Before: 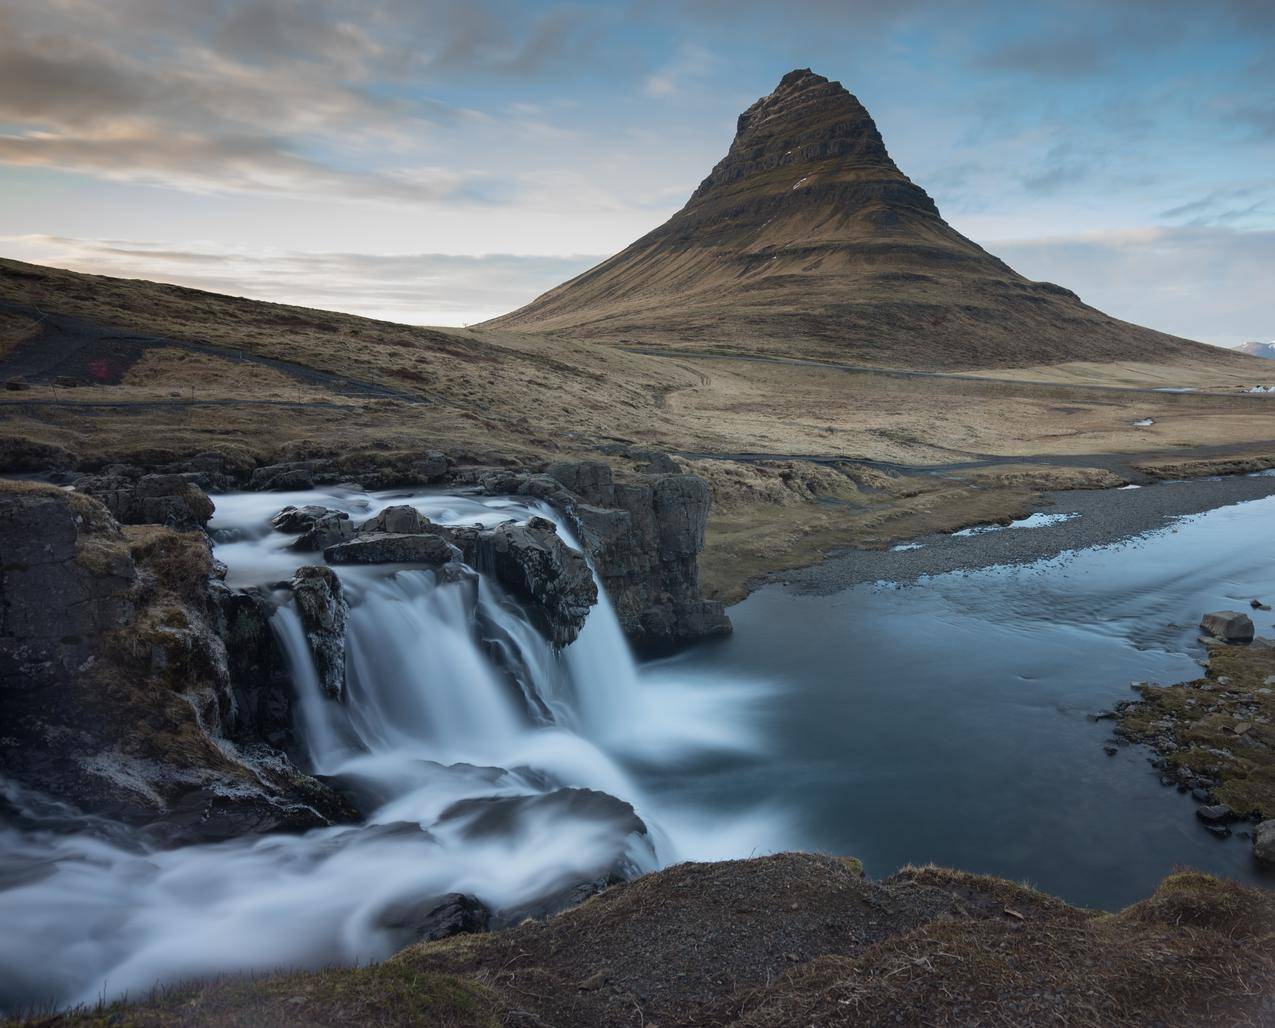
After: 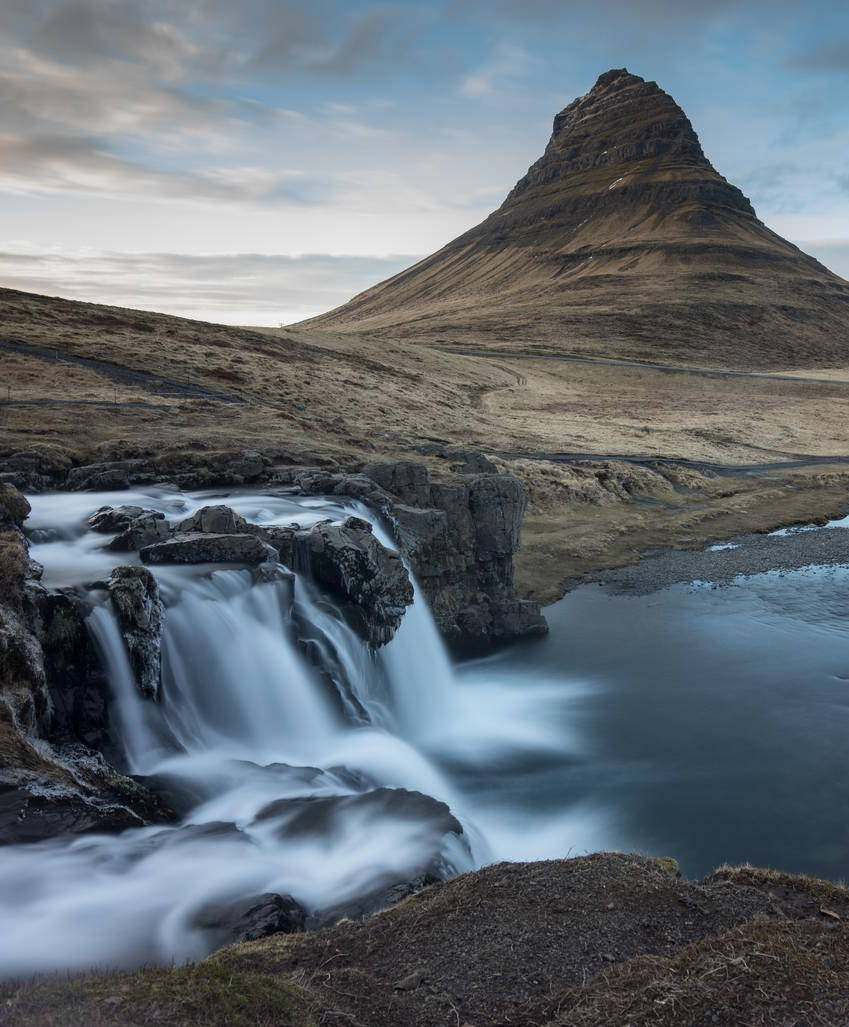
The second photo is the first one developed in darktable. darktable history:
crop and rotate: left 14.436%, right 18.898%
local contrast: on, module defaults
